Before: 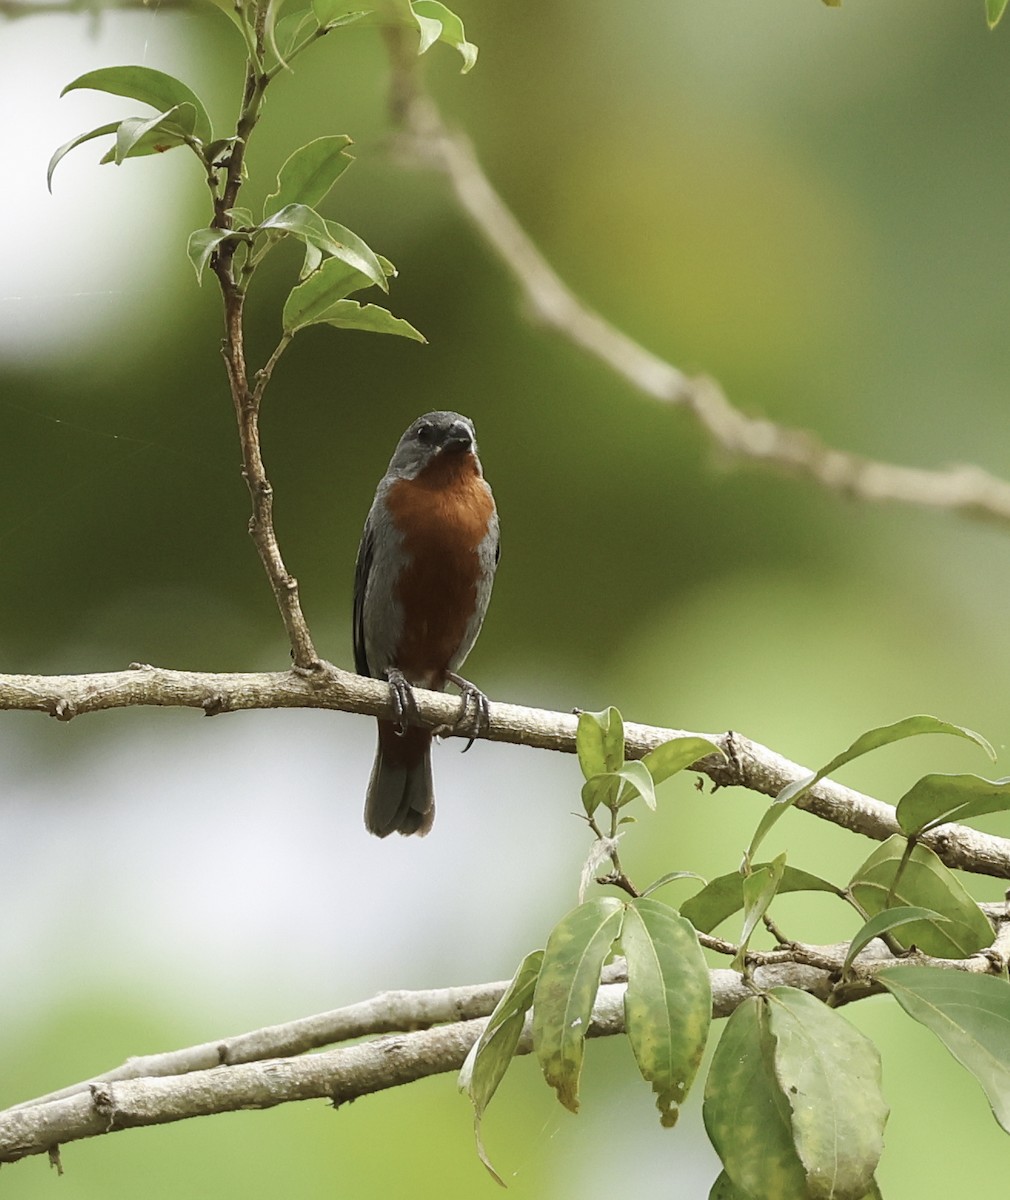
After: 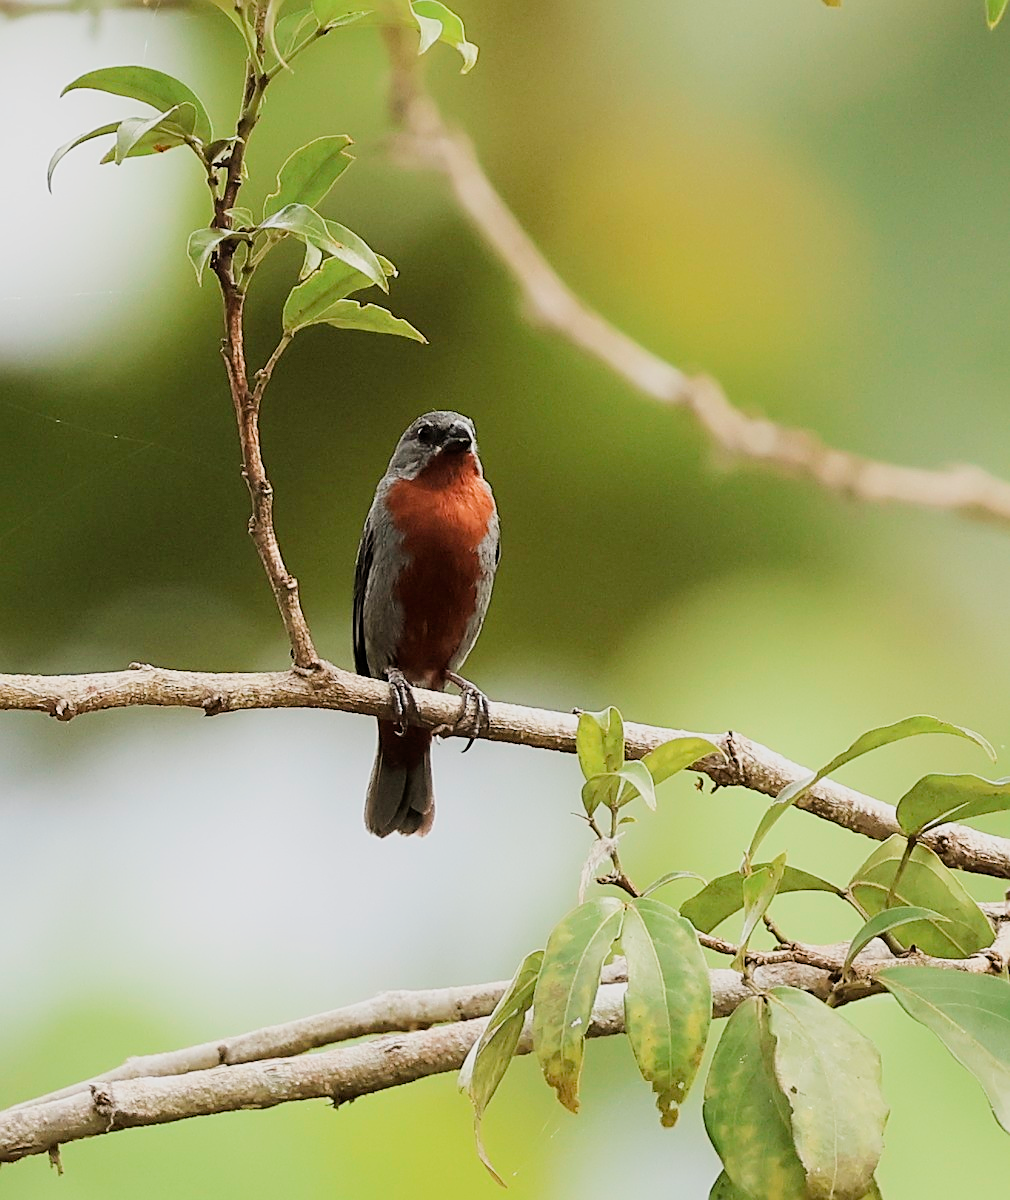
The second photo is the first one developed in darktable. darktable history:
filmic rgb: black relative exposure -5 EV, hardness 2.88, contrast 1.3, highlights saturation mix -10%
sharpen: on, module defaults
